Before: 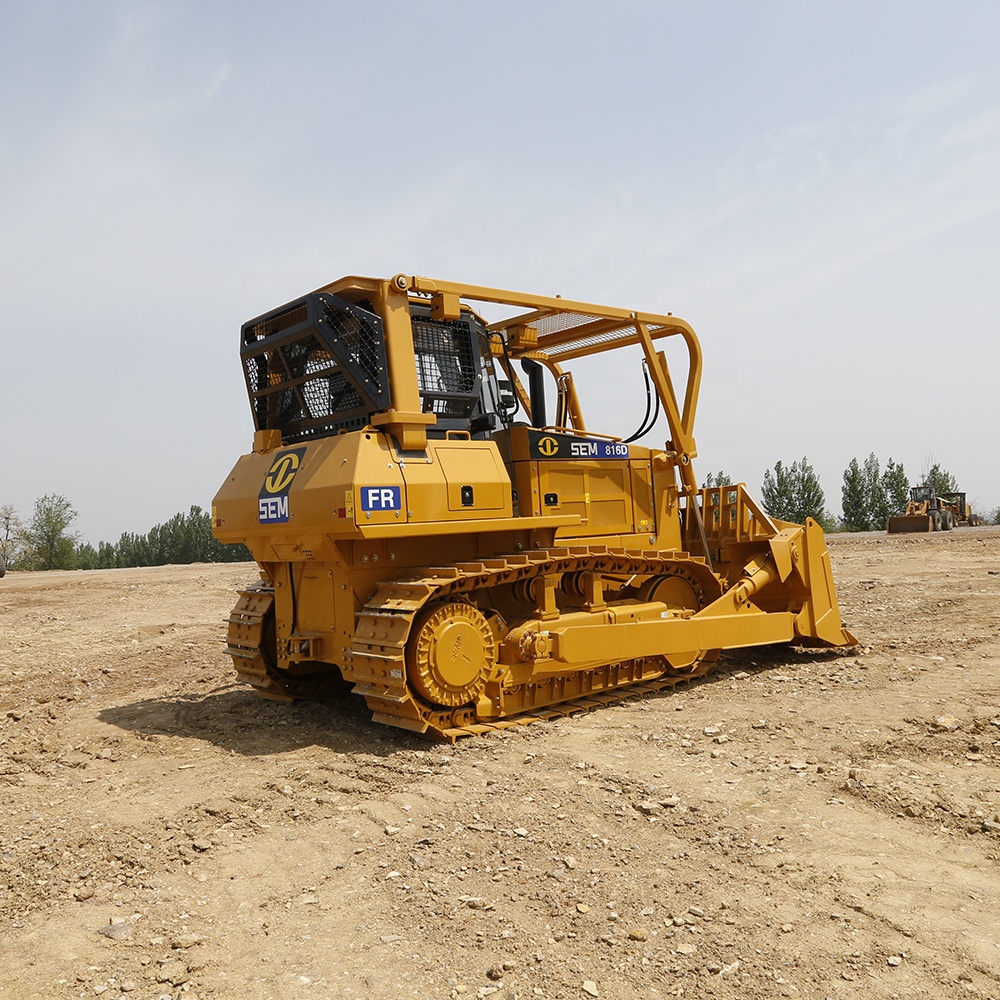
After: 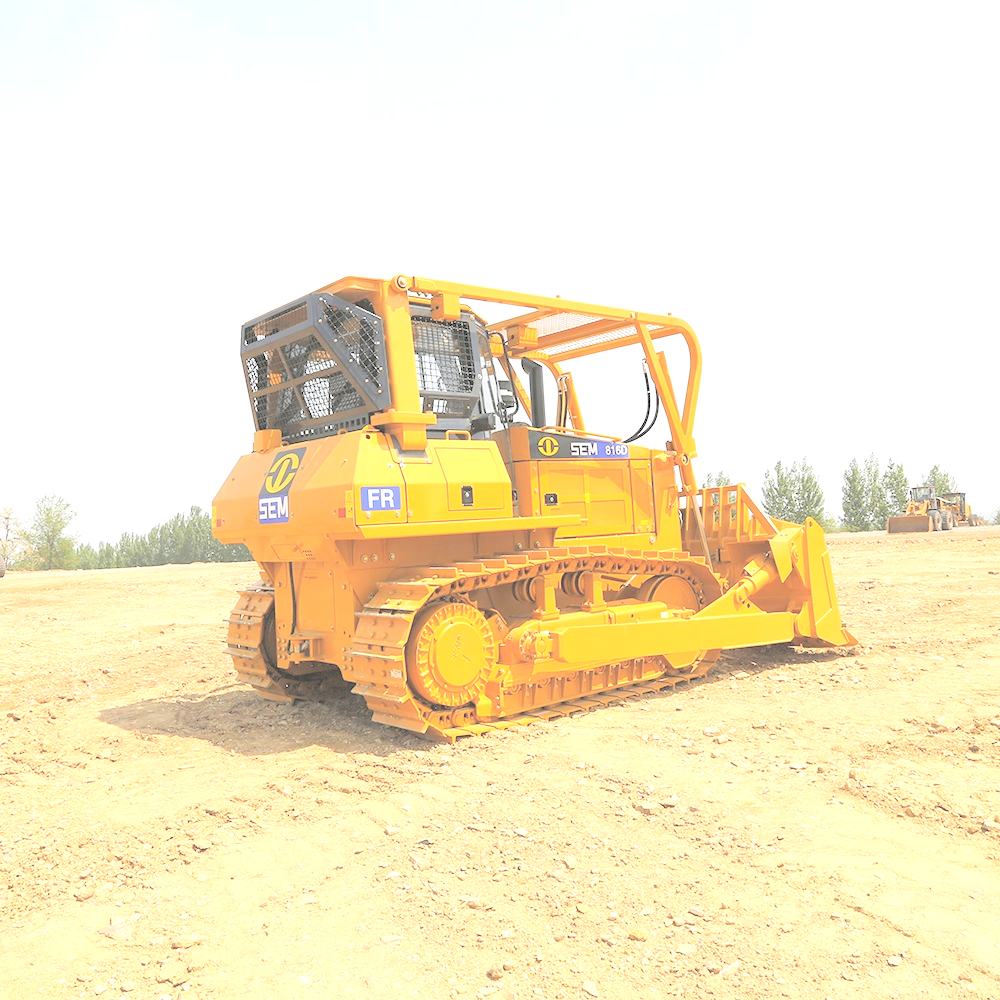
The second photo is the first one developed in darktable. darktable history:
exposure: exposure 1.16 EV, compensate exposure bias true, compensate highlight preservation false
contrast brightness saturation: brightness 1
